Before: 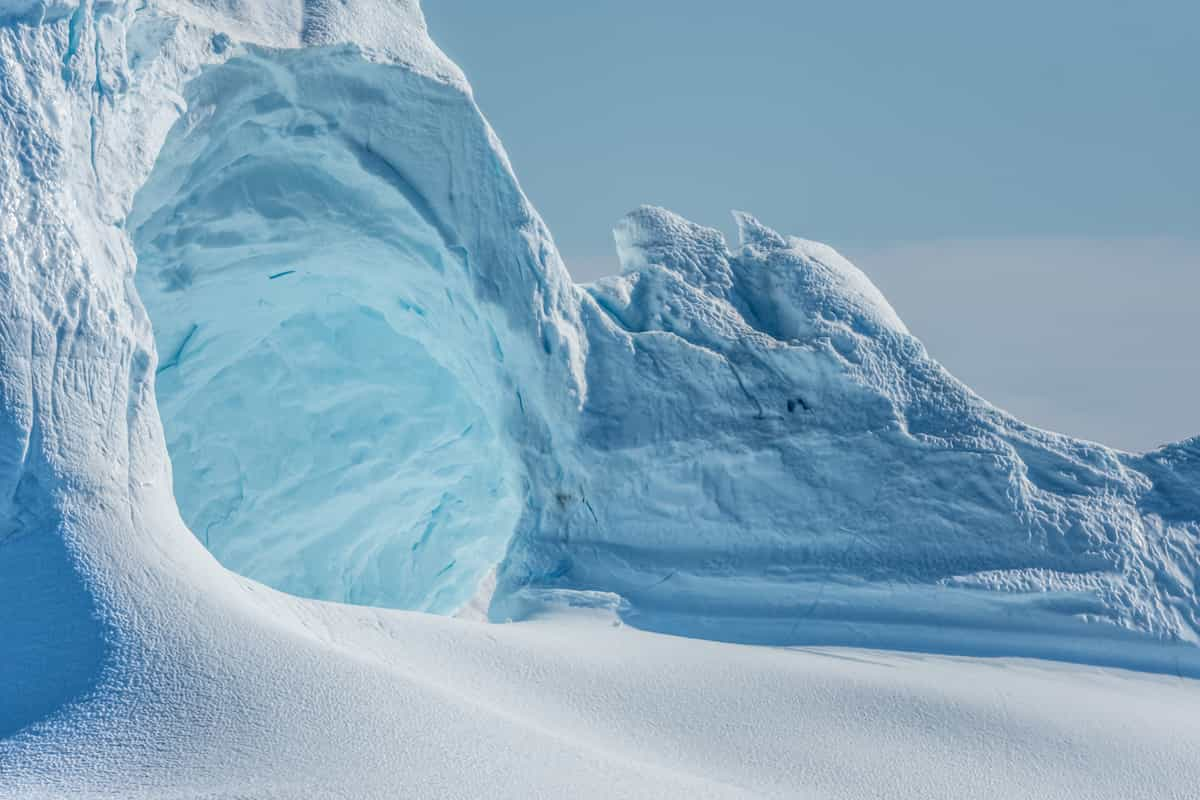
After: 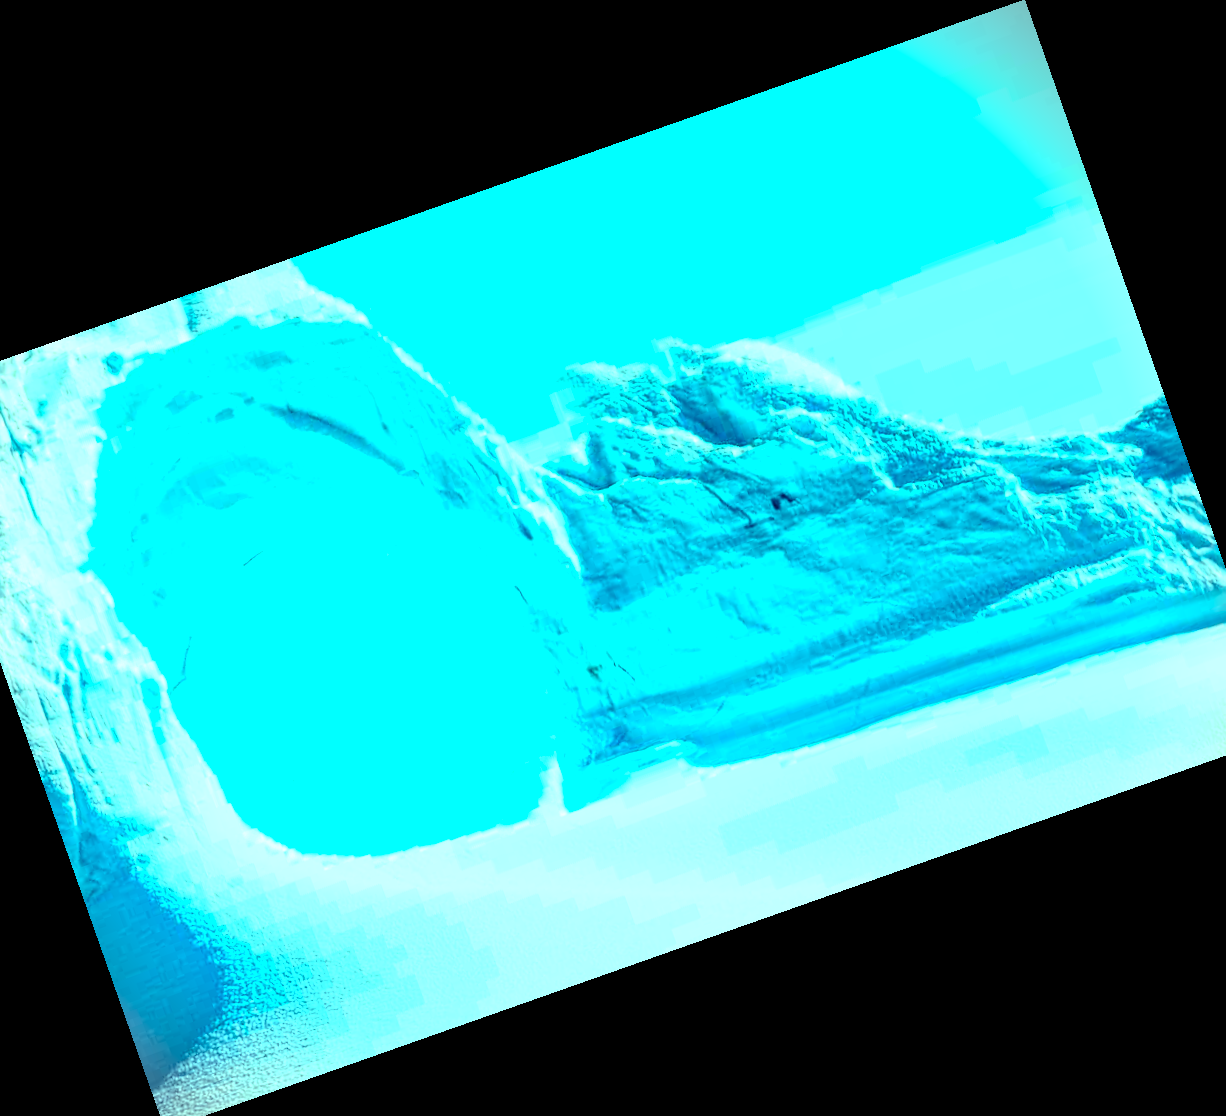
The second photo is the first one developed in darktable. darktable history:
crop and rotate: angle 19.43°, left 6.812%, right 4.125%, bottom 1.087%
white balance: red 1.138, green 0.996, blue 0.812
exposure: black level correction 0, exposure 2.088 EV, compensate exposure bias true, compensate highlight preservation false
color zones: curves: ch0 [(0, 0.613) (0.01, 0.613) (0.245, 0.448) (0.498, 0.529) (0.642, 0.665) (0.879, 0.777) (0.99, 0.613)]; ch1 [(0, 0) (0.143, 0) (0.286, 0) (0.429, 0) (0.571, 0) (0.714, 0) (0.857, 0)], mix -121.96%
color balance rgb: shadows lift › luminance -7.7%, shadows lift › chroma 2.13%, shadows lift › hue 165.27°, power › luminance -7.77%, power › chroma 1.34%, power › hue 330.55°, highlights gain › luminance -33.33%, highlights gain › chroma 5.68%, highlights gain › hue 217.2°, global offset › luminance -0.33%, global offset › chroma 0.11%, global offset › hue 165.27°, perceptual saturation grading › global saturation 27.72%, perceptual saturation grading › highlights -25%, perceptual saturation grading › mid-tones 25%, perceptual saturation grading › shadows 50%
contrast brightness saturation: contrast 0.2, brightness -0.11, saturation 0.1
vignetting: fall-off start 88.03%, fall-off radius 24.9%
rotate and perspective: rotation -1°, crop left 0.011, crop right 0.989, crop top 0.025, crop bottom 0.975
